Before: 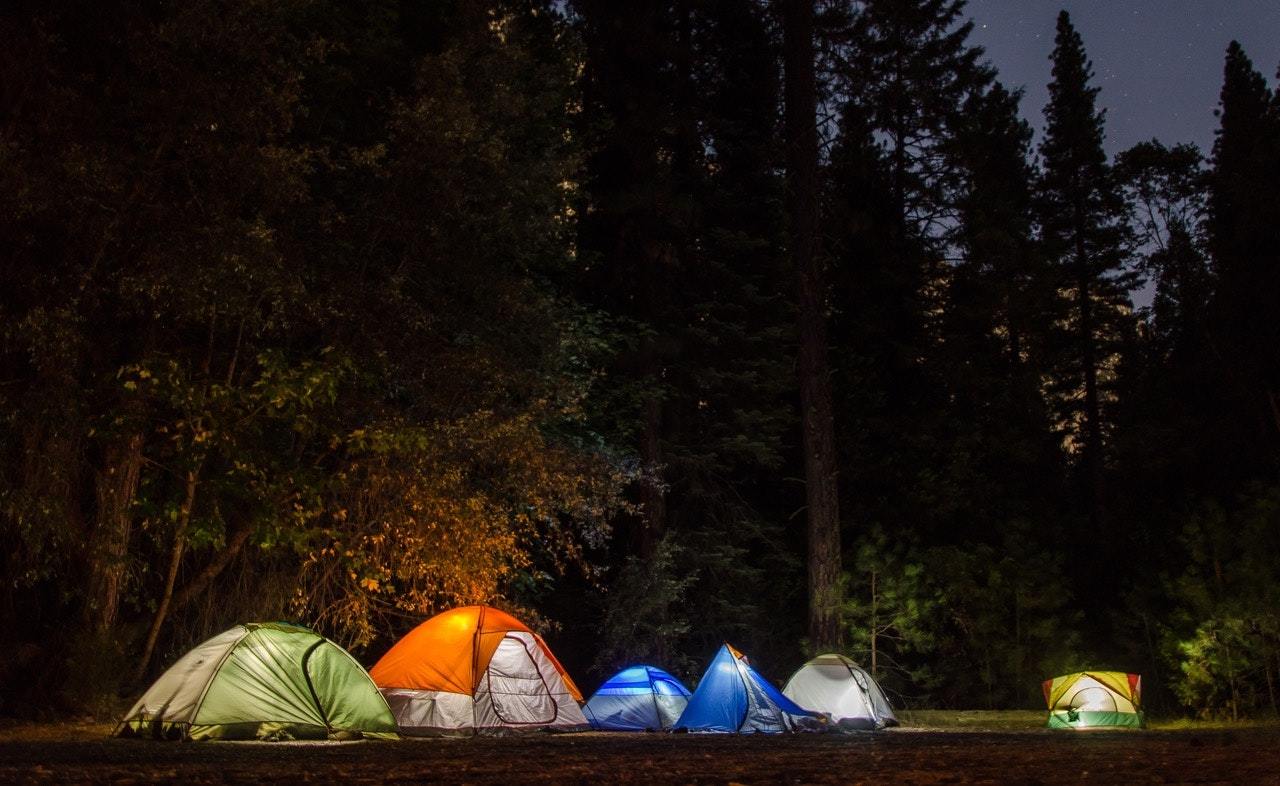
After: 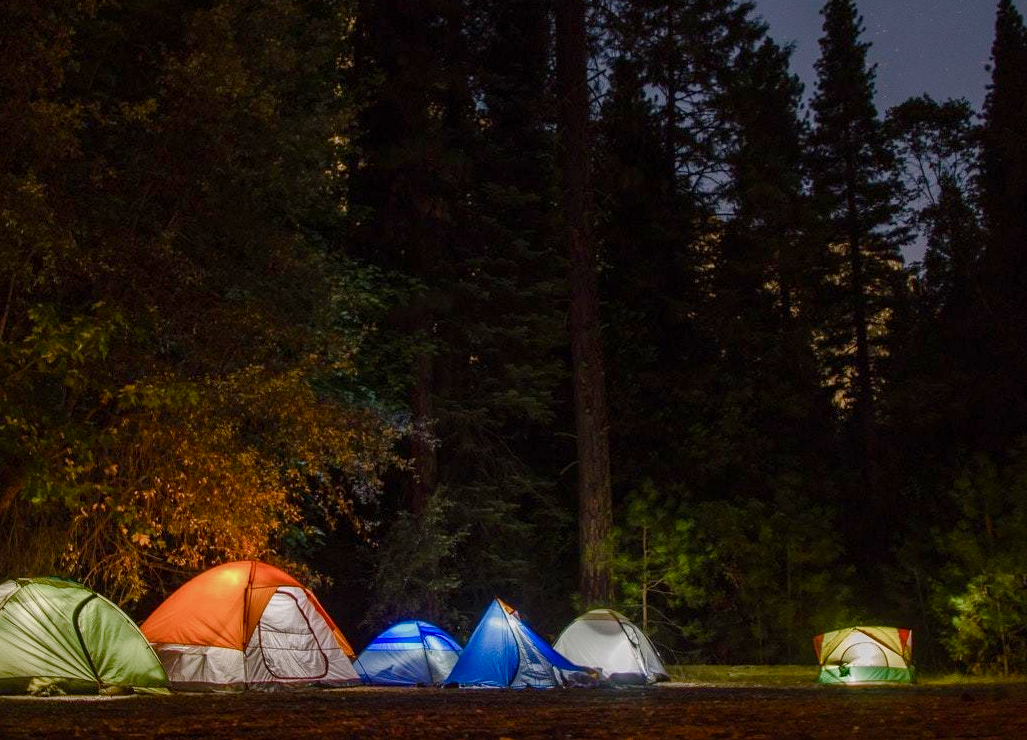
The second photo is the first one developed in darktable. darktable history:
color balance rgb: shadows lift › chroma 1%, shadows lift › hue 113°, highlights gain › chroma 0.2%, highlights gain › hue 333°, perceptual saturation grading › global saturation 20%, perceptual saturation grading › highlights -50%, perceptual saturation grading › shadows 25%, contrast -10%
crop and rotate: left 17.959%, top 5.771%, right 1.742%
